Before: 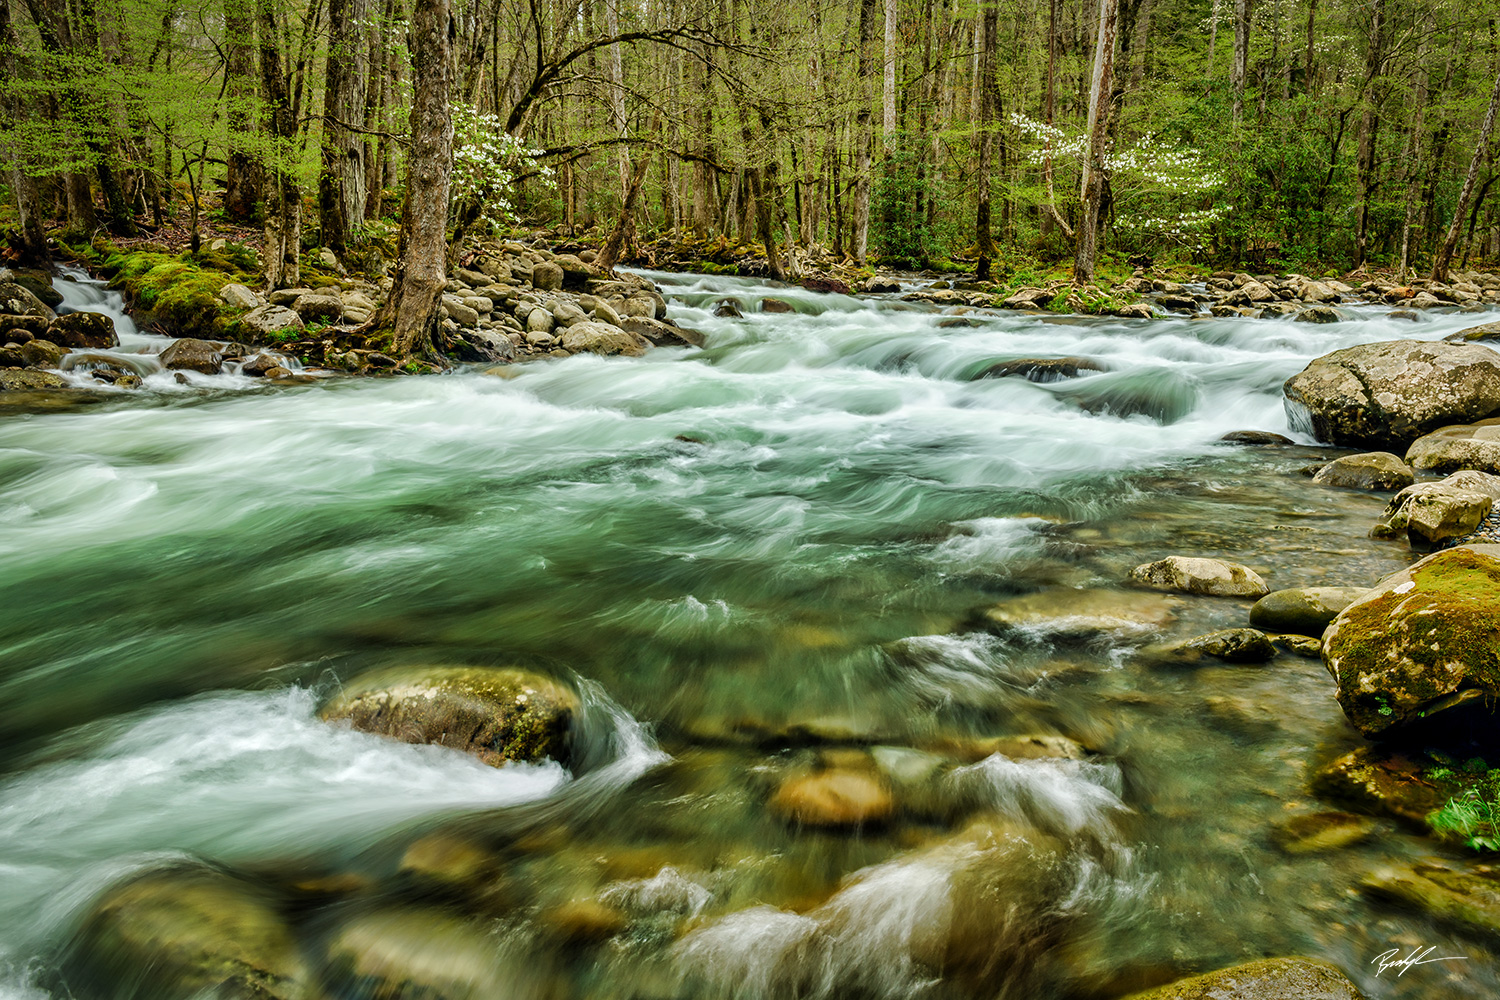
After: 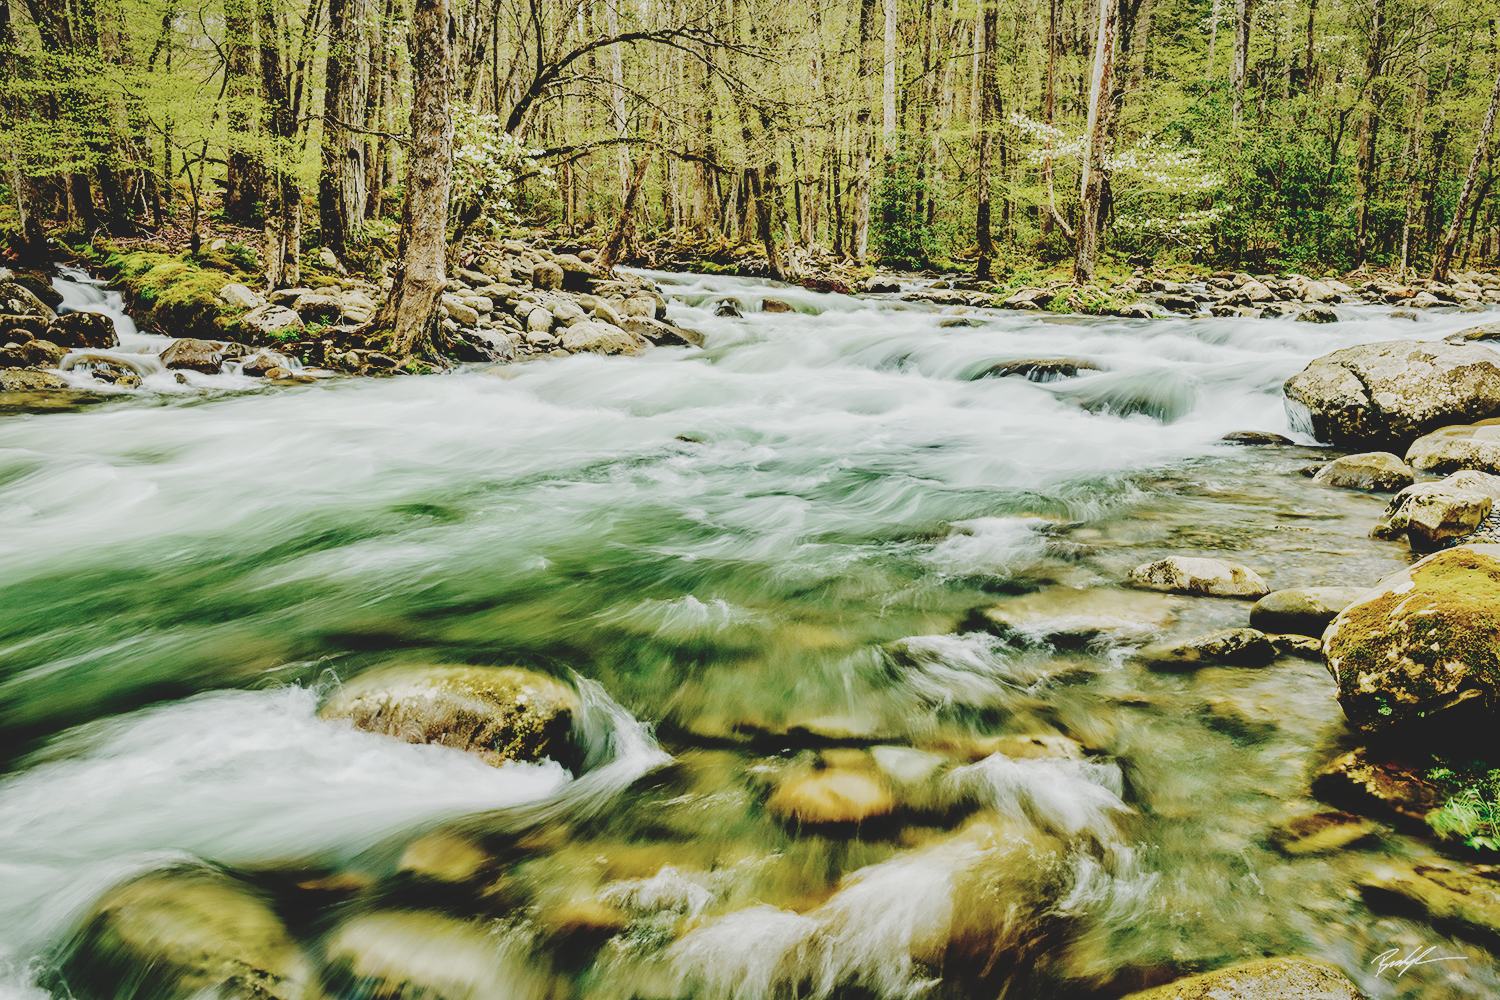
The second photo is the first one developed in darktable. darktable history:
exposure: exposure 0.376 EV, compensate highlight preservation false
contrast brightness saturation: contrast -0.26, saturation -0.43
base curve: curves: ch0 [(0, 0) (0.036, 0.01) (0.123, 0.254) (0.258, 0.504) (0.507, 0.748) (1, 1)], preserve colors none
